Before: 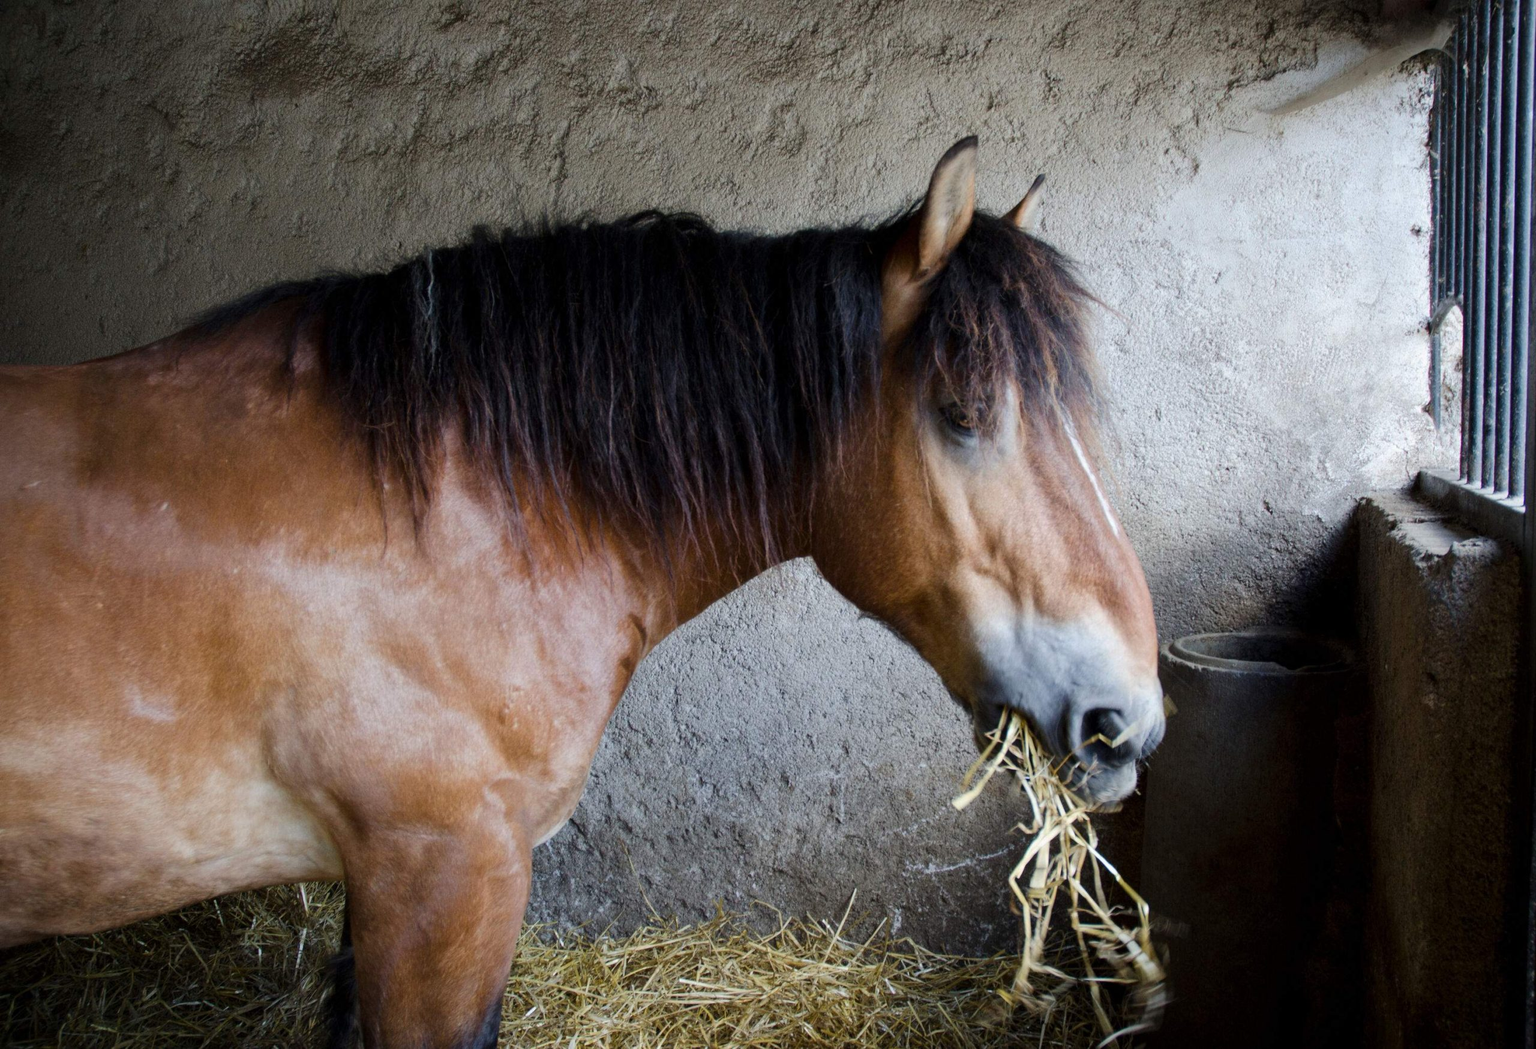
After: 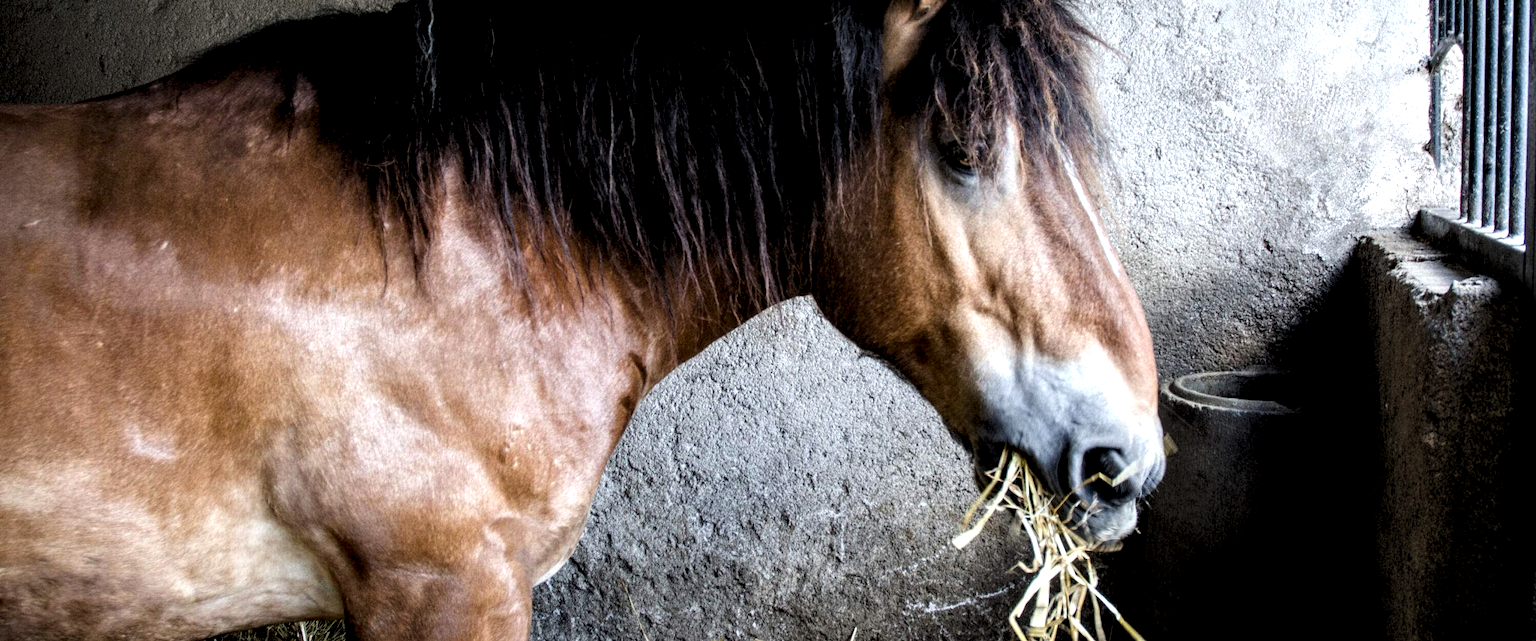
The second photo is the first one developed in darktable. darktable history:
crop and rotate: top 24.932%, bottom 13.939%
levels: levels [0.055, 0.477, 0.9]
local contrast: highlights 65%, shadows 54%, detail 169%, midtone range 0.509
